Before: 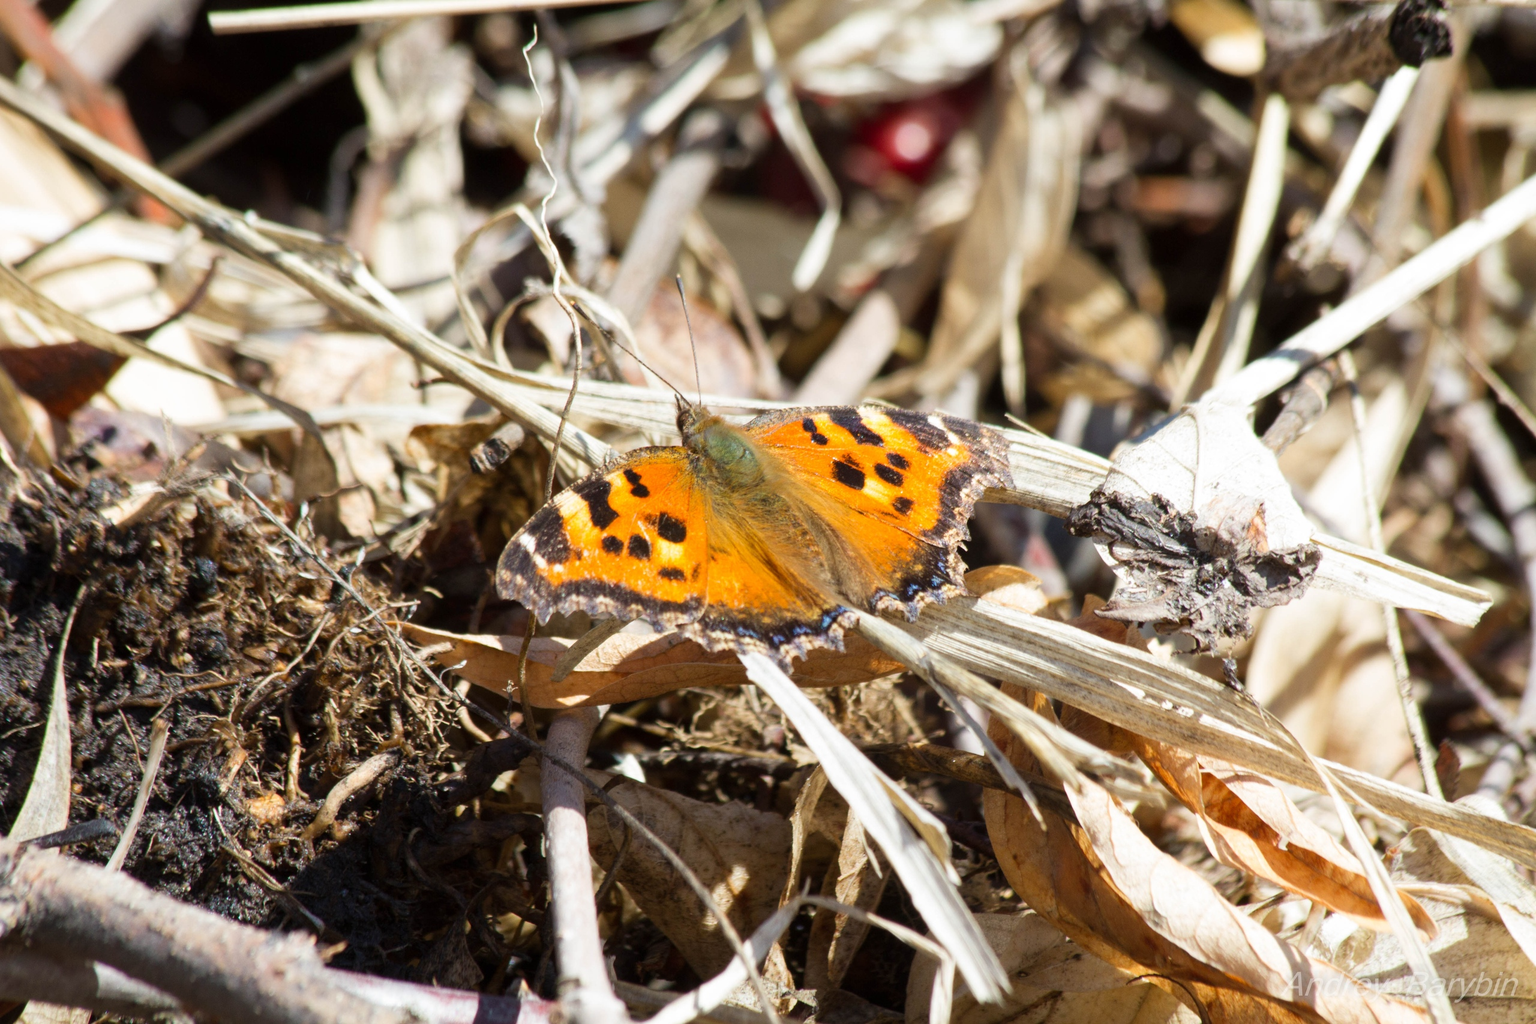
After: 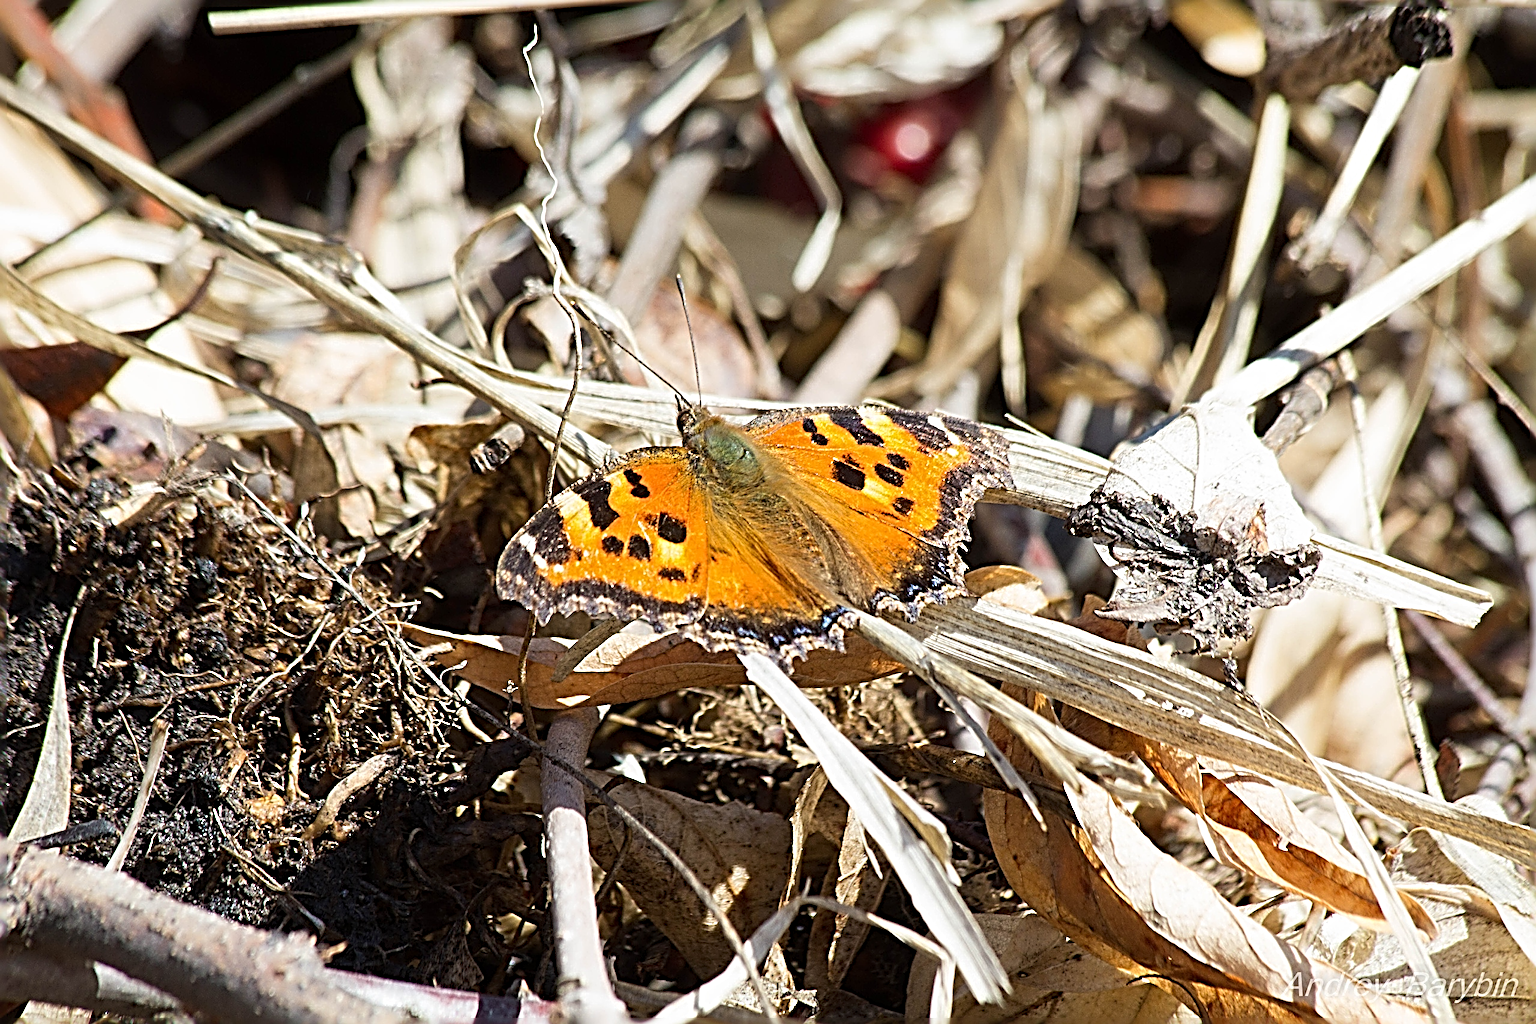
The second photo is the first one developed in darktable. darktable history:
sharpen: radius 4.054, amount 1.986
